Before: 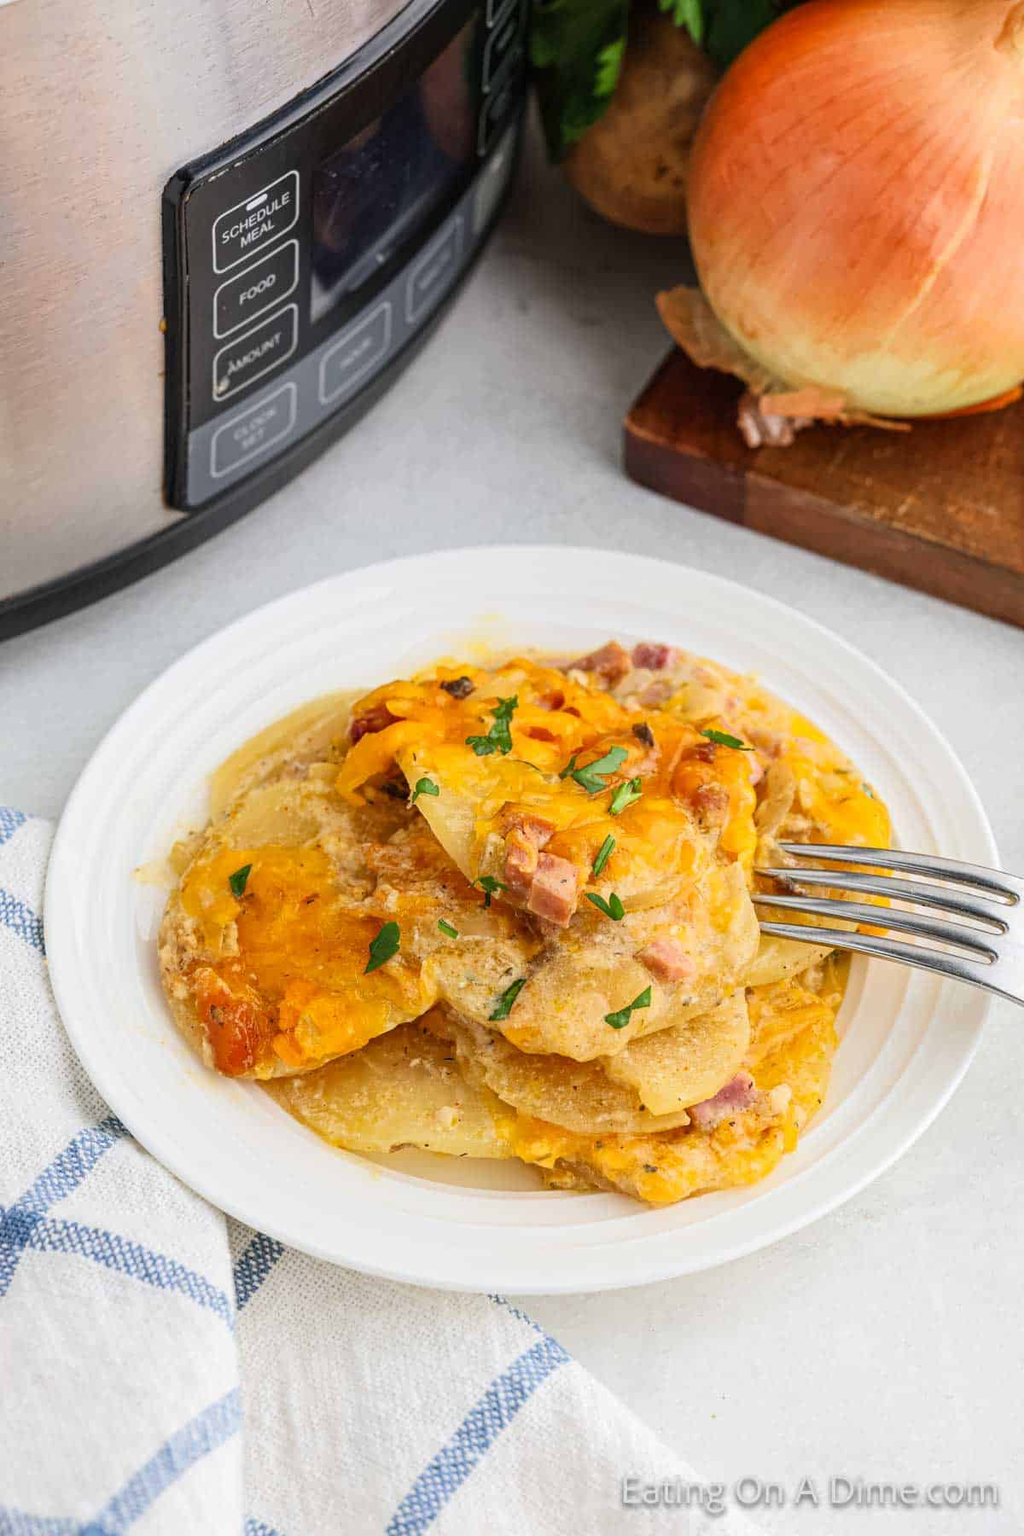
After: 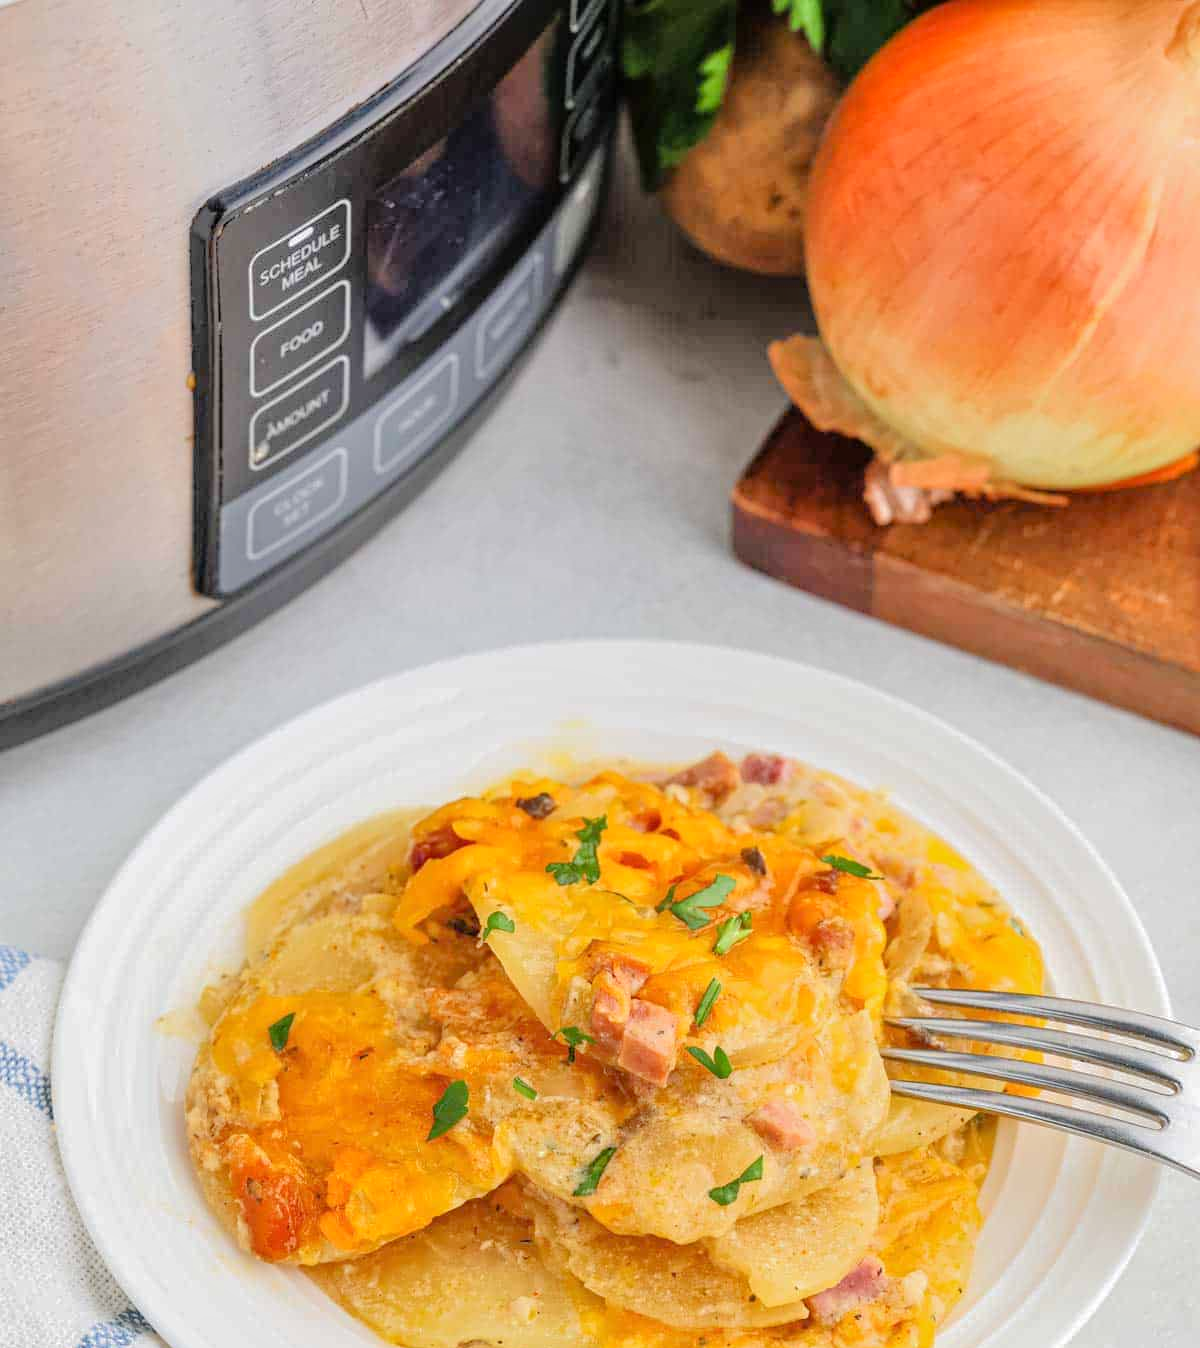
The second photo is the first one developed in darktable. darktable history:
crop: bottom 24.967%
base curve: curves: ch0 [(0, 0) (0.235, 0.266) (0.503, 0.496) (0.786, 0.72) (1, 1)]
tone equalizer: -7 EV 0.15 EV, -6 EV 0.6 EV, -5 EV 1.15 EV, -4 EV 1.33 EV, -3 EV 1.15 EV, -2 EV 0.6 EV, -1 EV 0.15 EV, mask exposure compensation -0.5 EV
